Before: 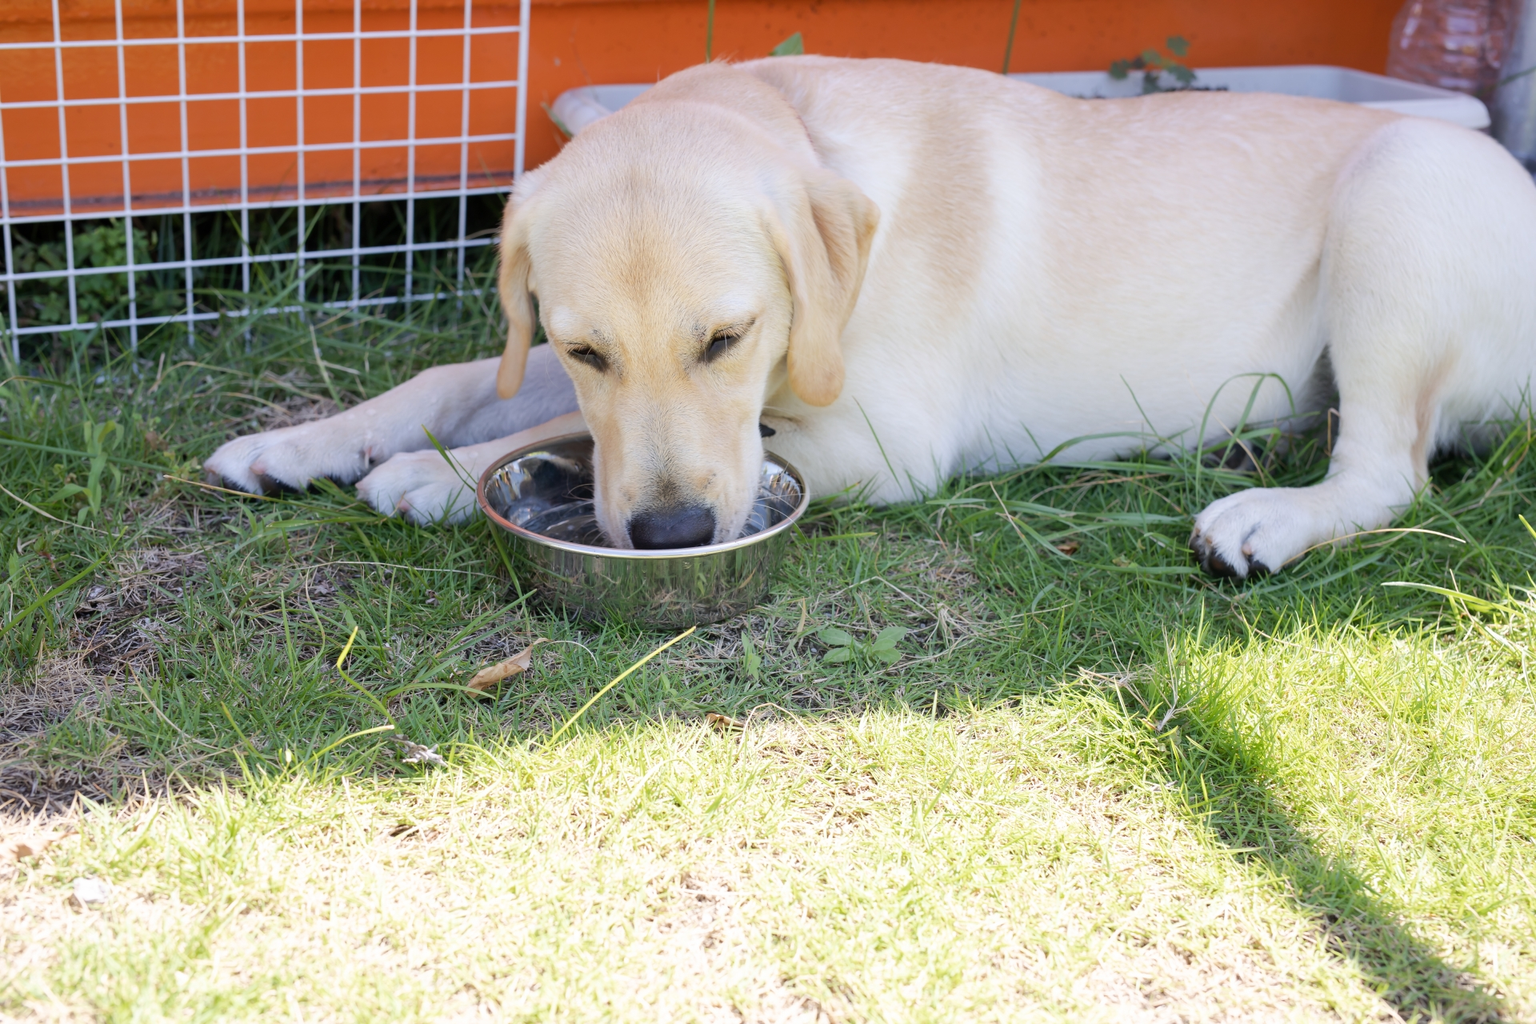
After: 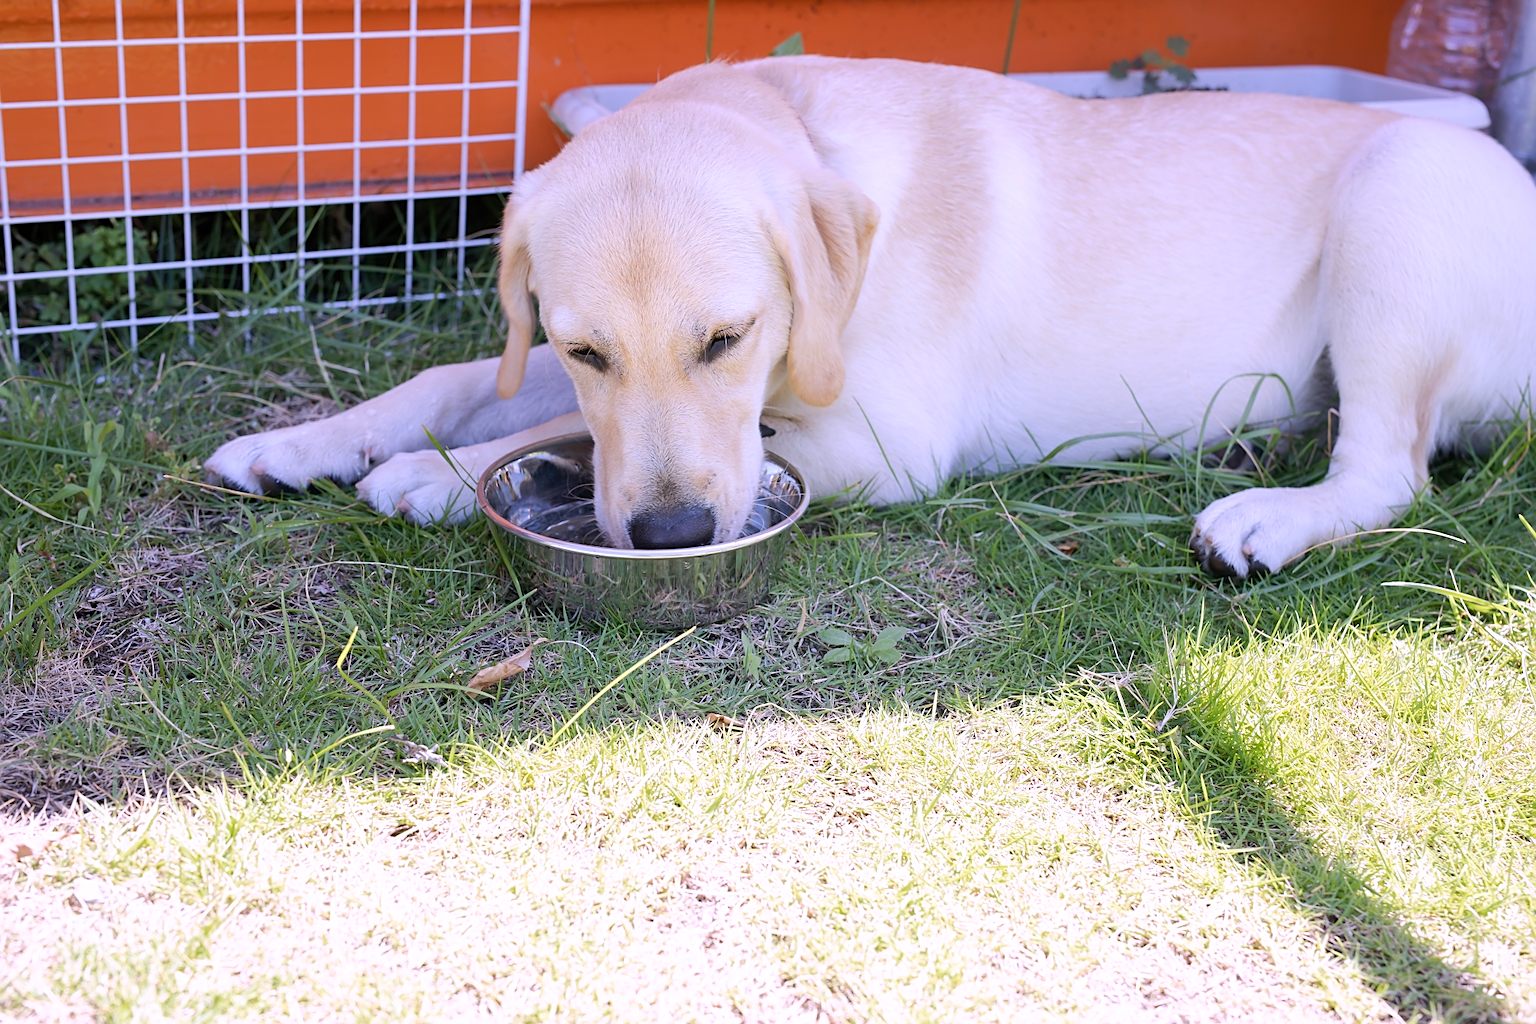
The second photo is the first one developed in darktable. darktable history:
sharpen: on, module defaults
white balance: red 1.042, blue 1.17
